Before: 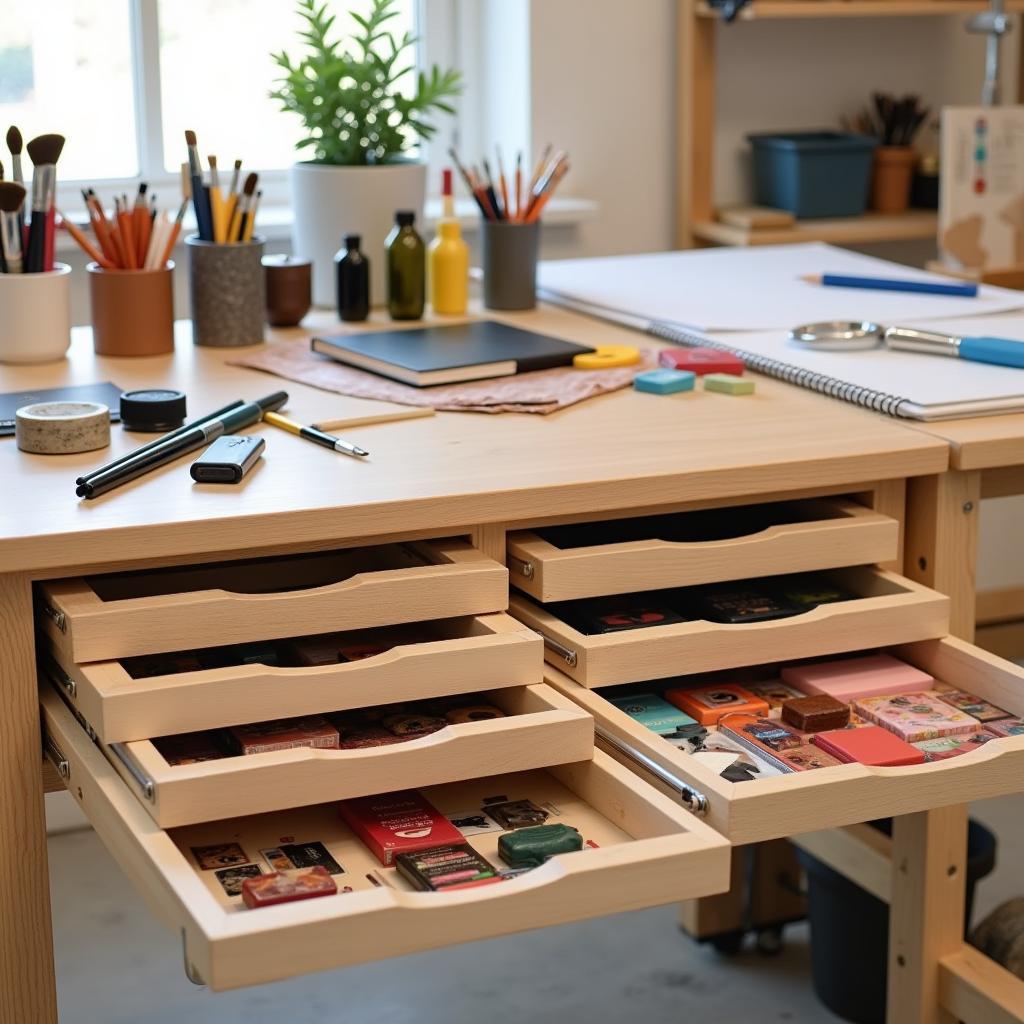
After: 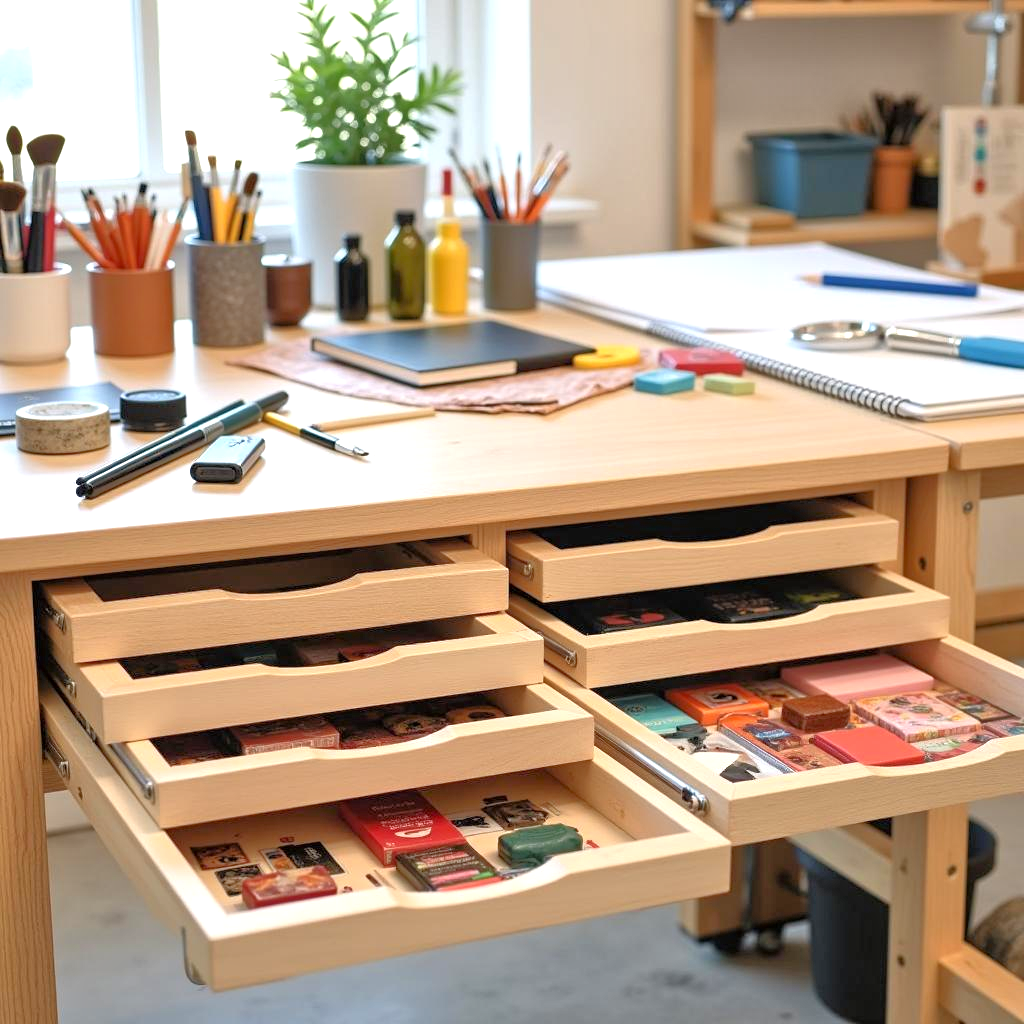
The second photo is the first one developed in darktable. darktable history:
exposure: black level correction 0, exposure 0.499 EV, compensate exposure bias true, compensate highlight preservation false
tone equalizer: -7 EV 0.152 EV, -6 EV 0.614 EV, -5 EV 1.13 EV, -4 EV 1.31 EV, -3 EV 1.15 EV, -2 EV 0.6 EV, -1 EV 0.165 EV
local contrast: highlights 100%, shadows 98%, detail 119%, midtone range 0.2
